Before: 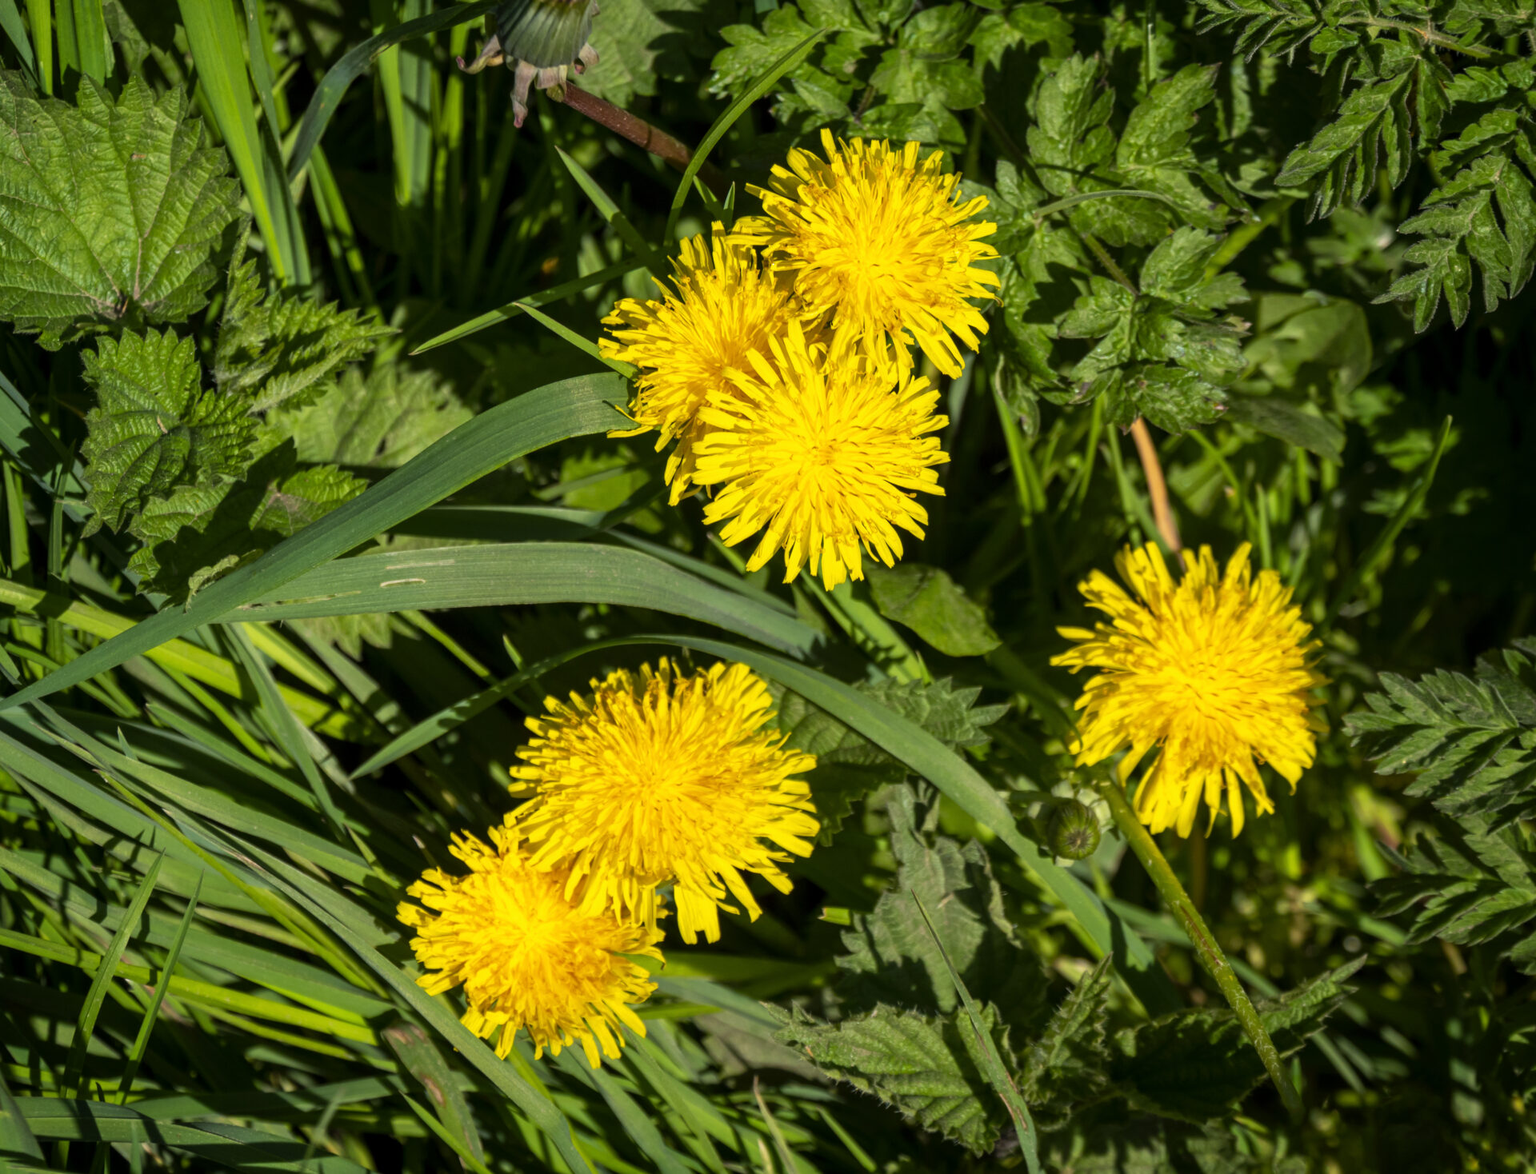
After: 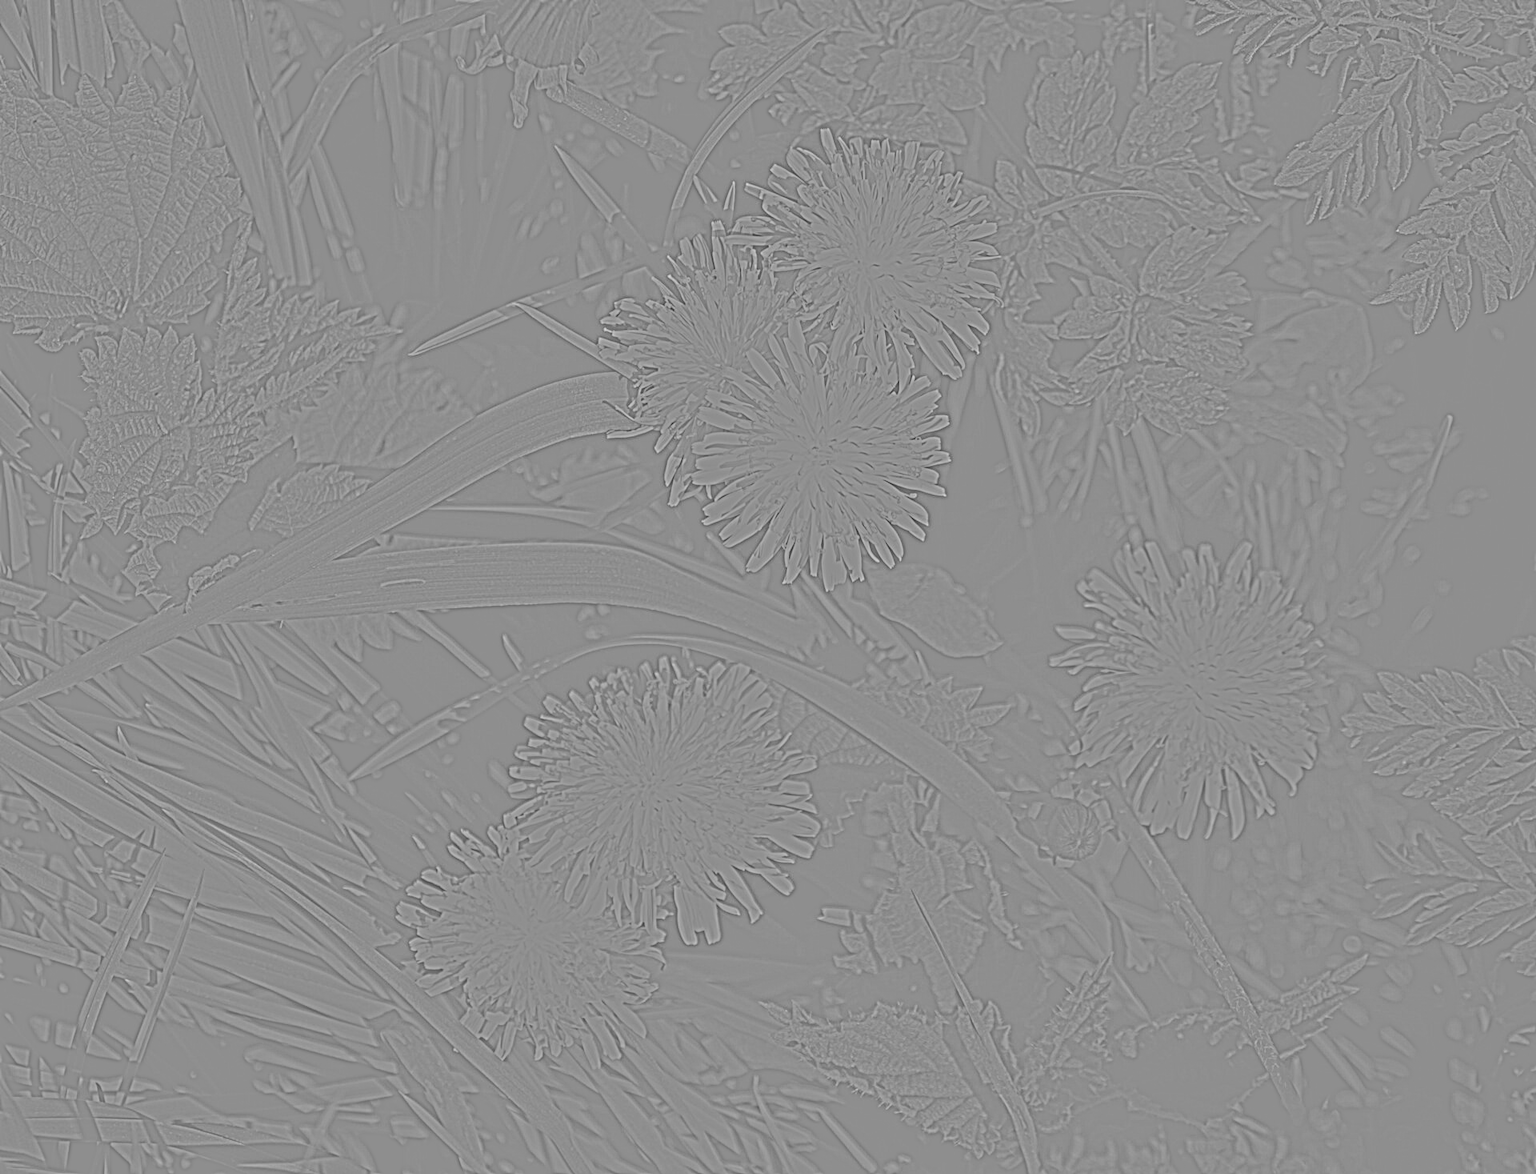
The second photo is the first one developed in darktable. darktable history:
exposure: exposure 0.2 EV, compensate highlight preservation false
color zones: curves: ch0 [(0, 0.613) (0.01, 0.613) (0.245, 0.448) (0.498, 0.529) (0.642, 0.665) (0.879, 0.777) (0.99, 0.613)]; ch1 [(0, 0) (0.143, 0) (0.286, 0) (0.429, 0) (0.571, 0) (0.714, 0) (0.857, 0)], mix -138.01%
color balance rgb: perceptual saturation grading › highlights -29.58%, perceptual saturation grading › mid-tones 29.47%, perceptual saturation grading › shadows 59.73%, perceptual brilliance grading › global brilliance -17.79%, perceptual brilliance grading › highlights 28.73%, global vibrance 15.44%
white balance: red 0.982, blue 1.018
base curve: curves: ch0 [(0, 0) (0.032, 0.025) (0.121, 0.166) (0.206, 0.329) (0.605, 0.79) (1, 1)], preserve colors none
local contrast: on, module defaults
highpass: sharpness 9.84%, contrast boost 9.94%
